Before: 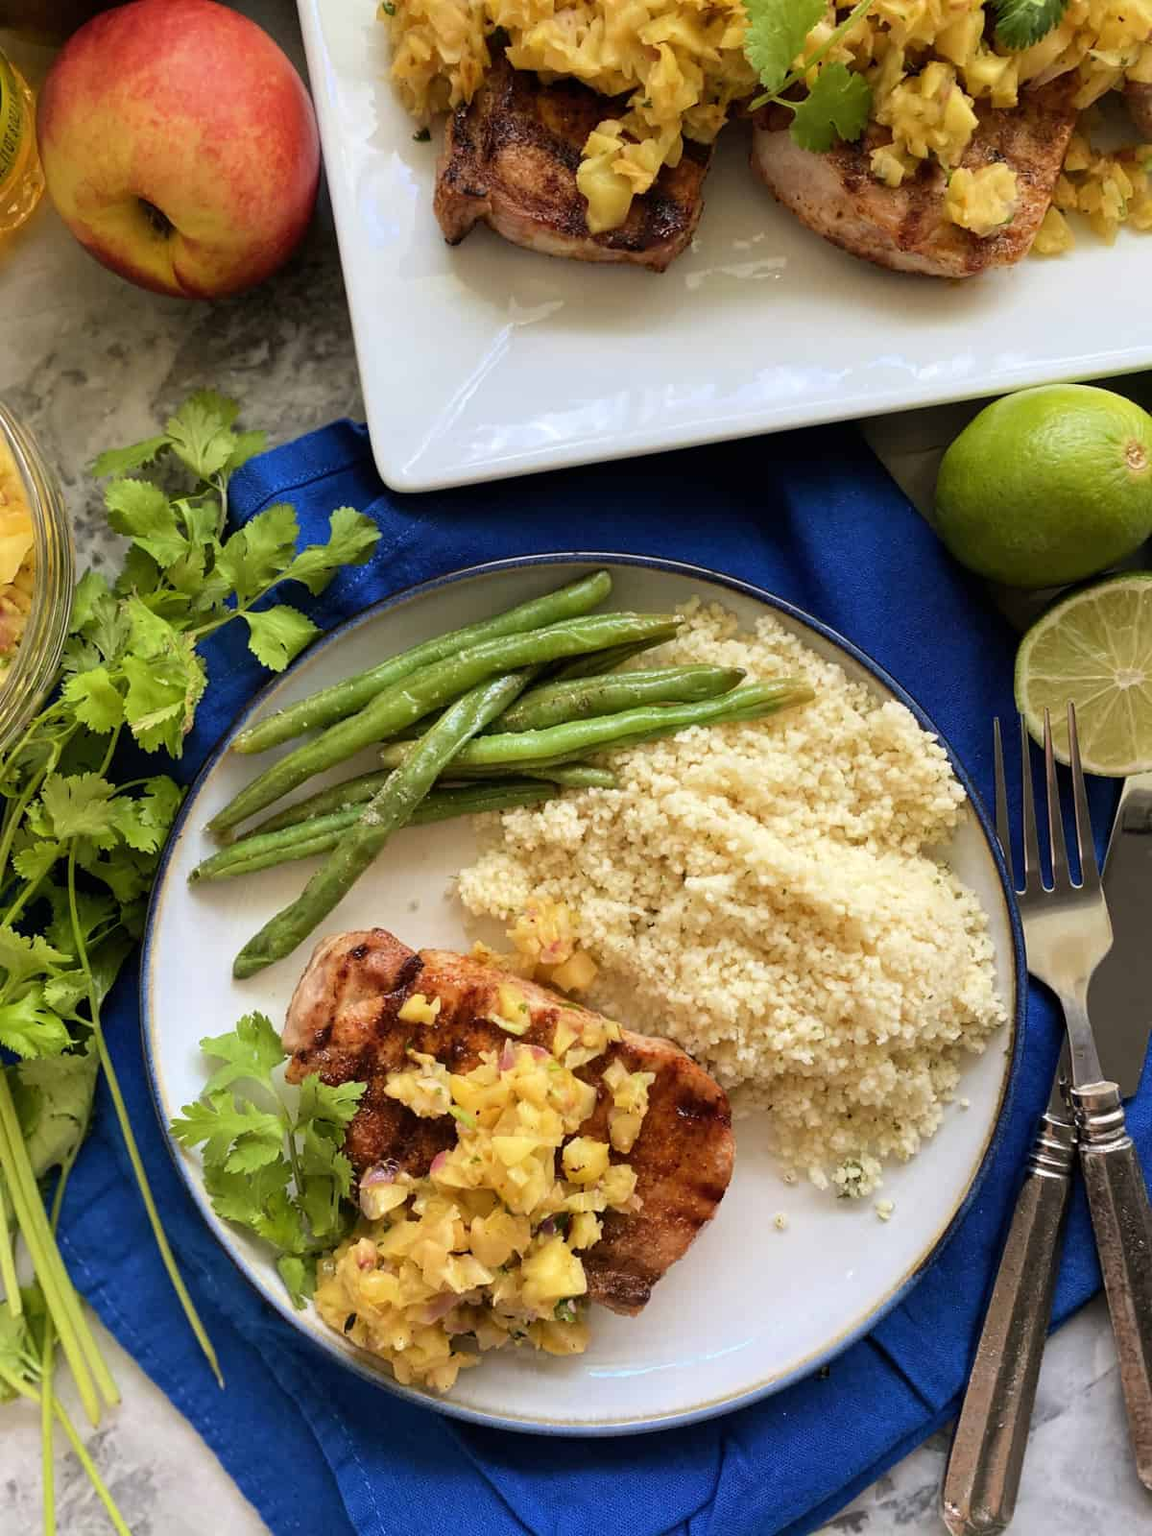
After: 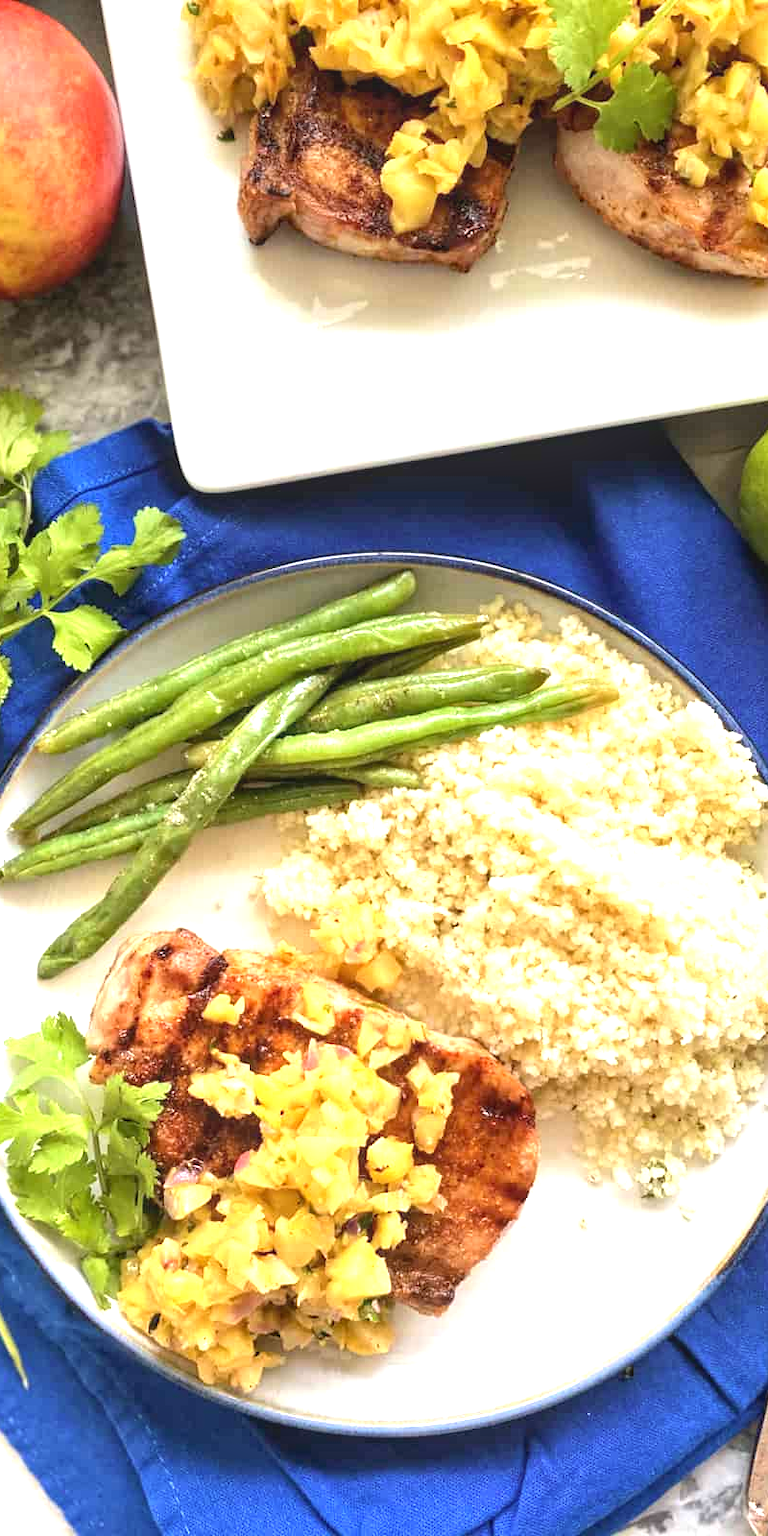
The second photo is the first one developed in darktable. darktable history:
crop: left 17.057%, right 16.143%
exposure: exposure 1.224 EV, compensate highlight preservation false
local contrast: detail 110%
